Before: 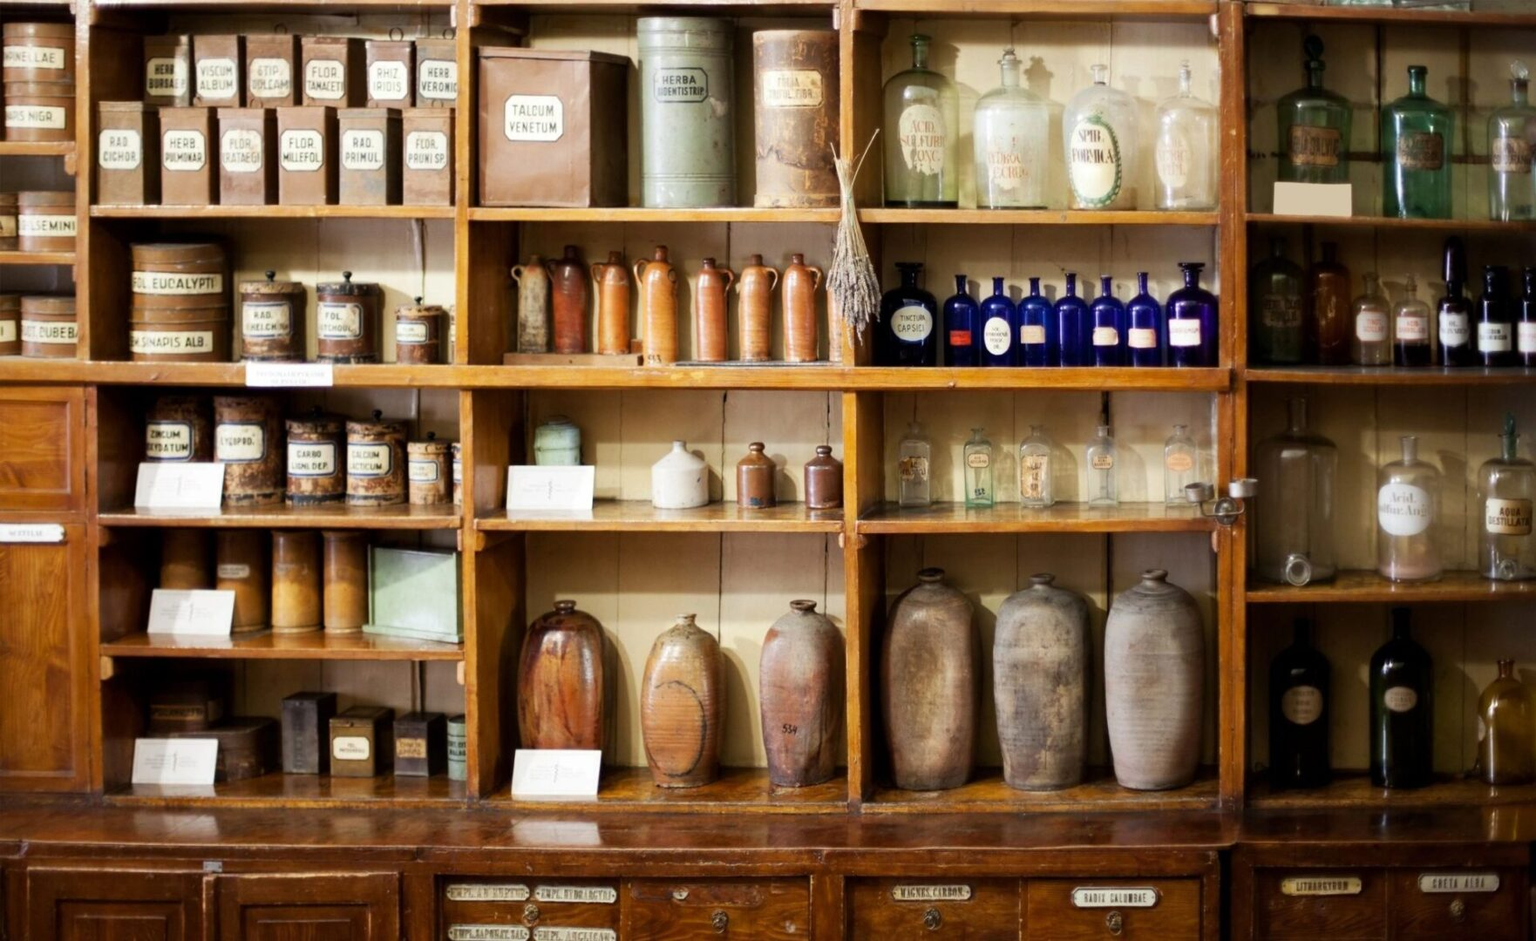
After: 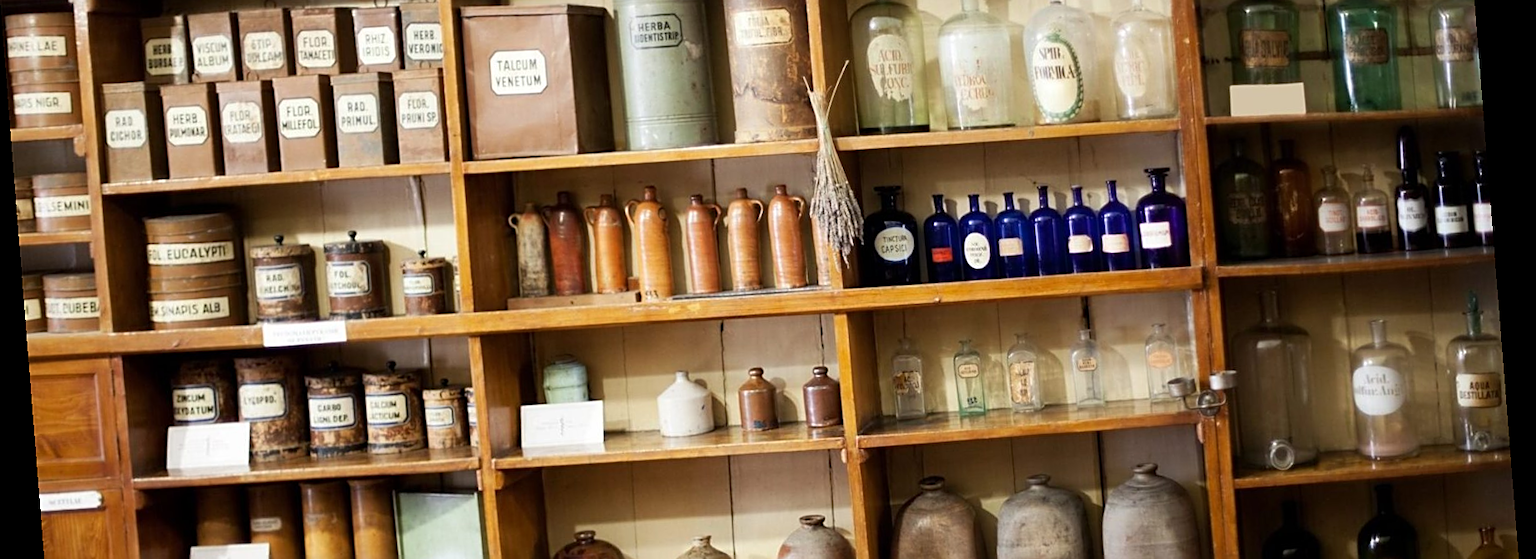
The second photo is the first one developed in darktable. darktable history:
rotate and perspective: rotation -4.2°, shear 0.006, automatic cropping off
crop and rotate: top 10.605%, bottom 33.274%
sharpen: on, module defaults
